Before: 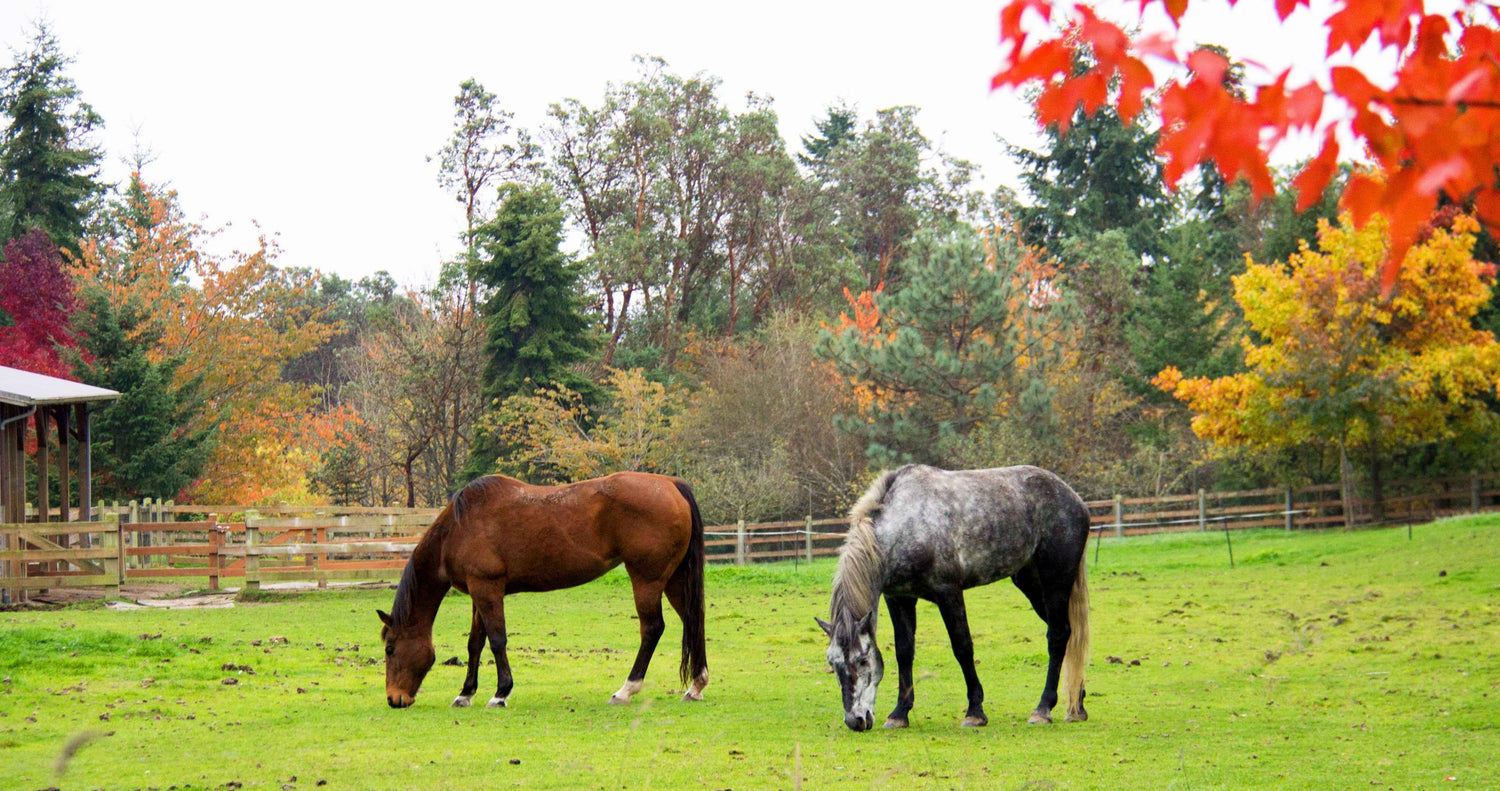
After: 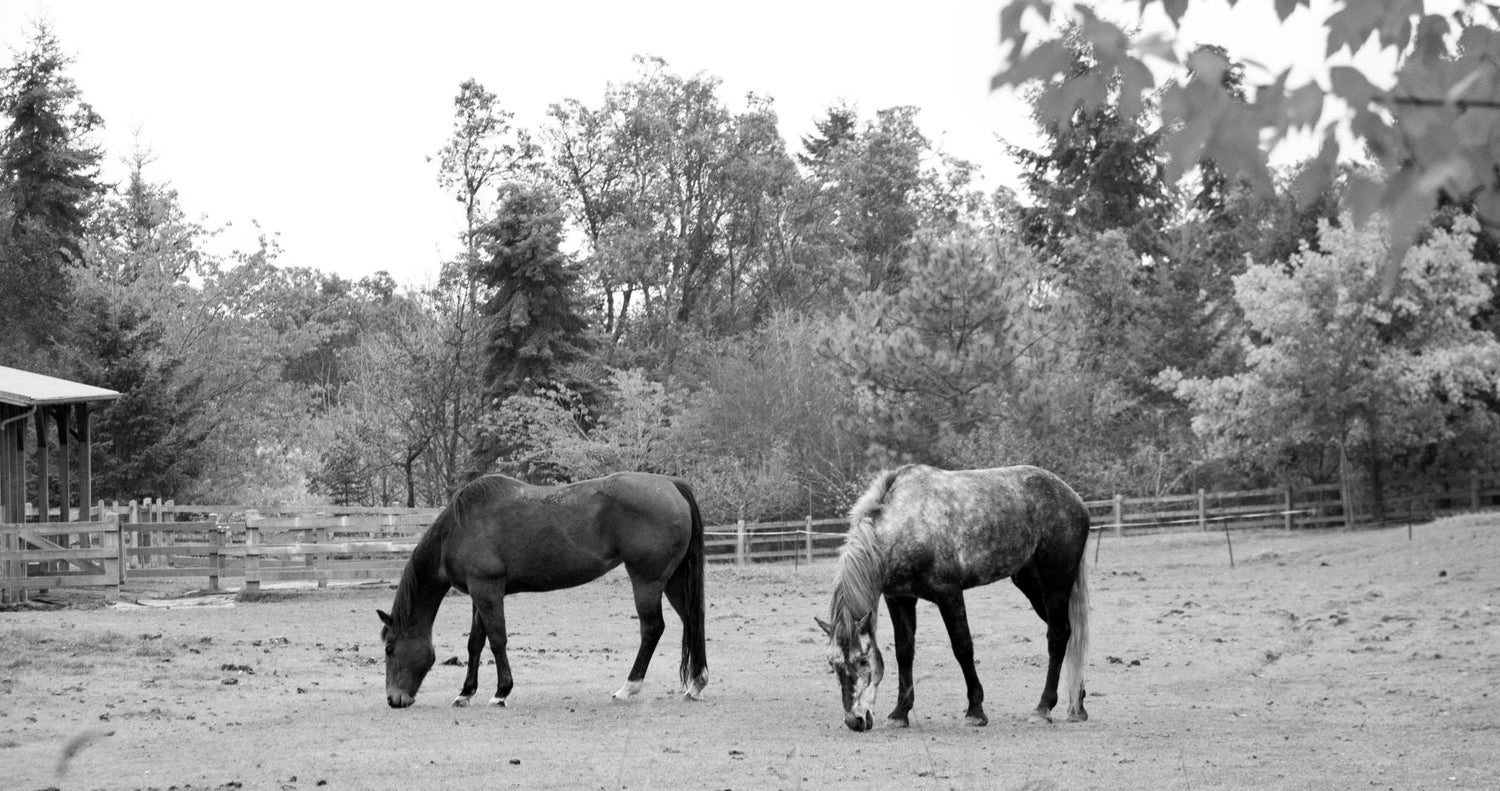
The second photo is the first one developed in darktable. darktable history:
monochrome: on, module defaults
white balance: red 1.004, blue 1.096
